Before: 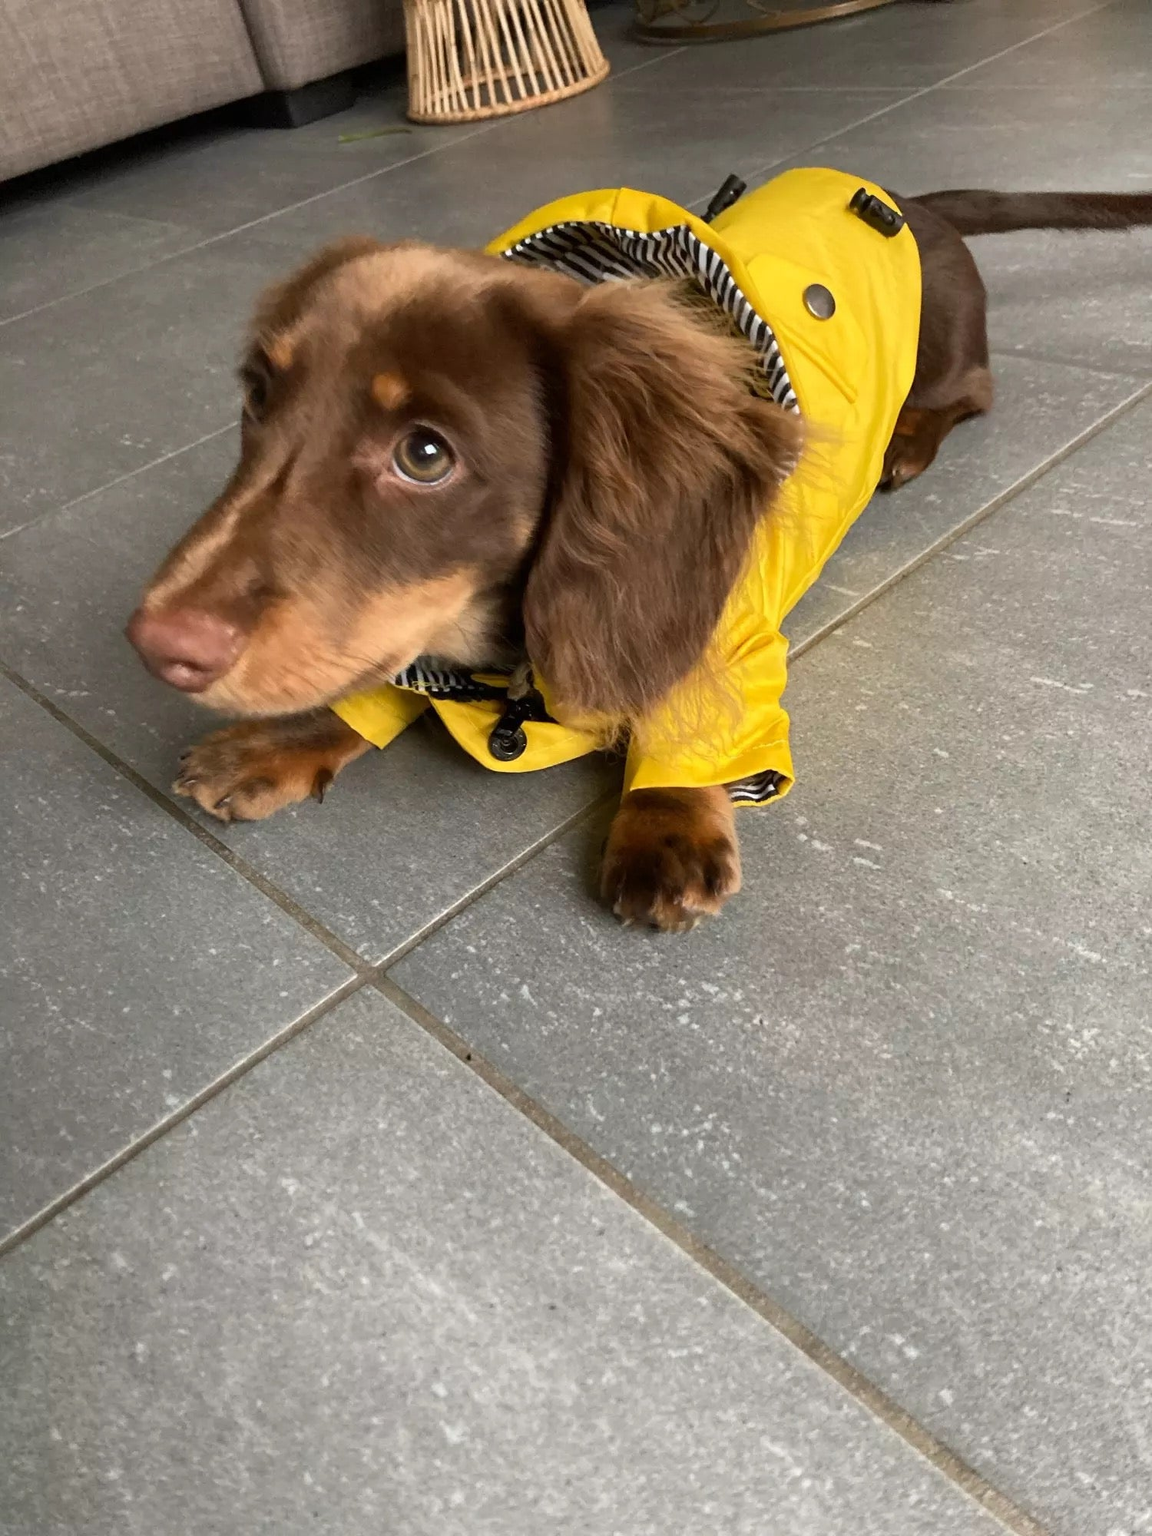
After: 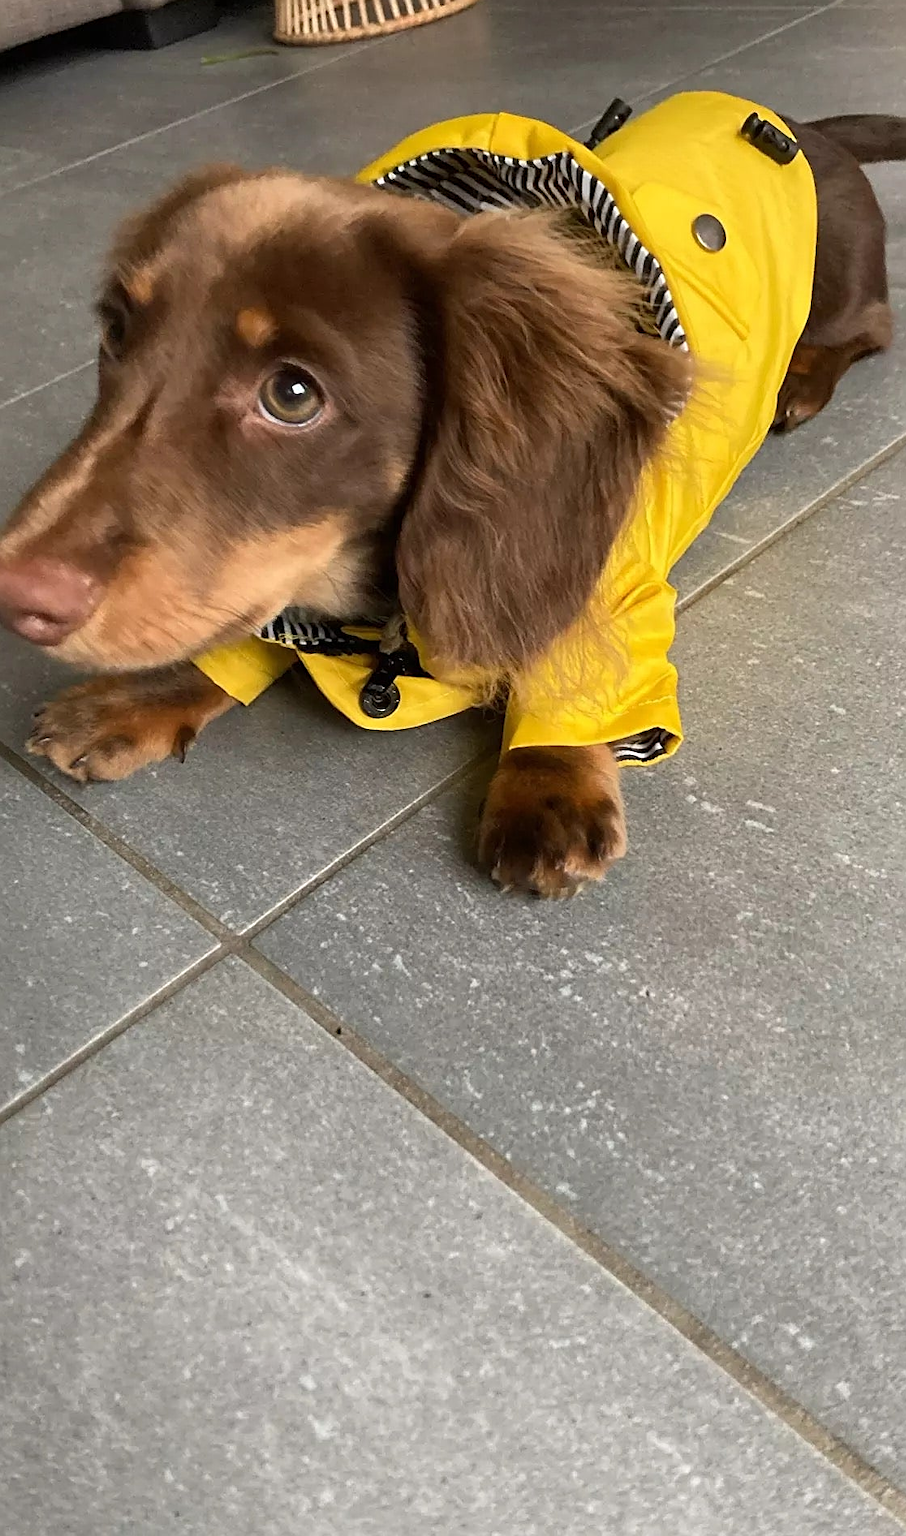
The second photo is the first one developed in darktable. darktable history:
sharpen: on, module defaults
crop and rotate: left 12.916%, top 5.317%, right 12.556%
